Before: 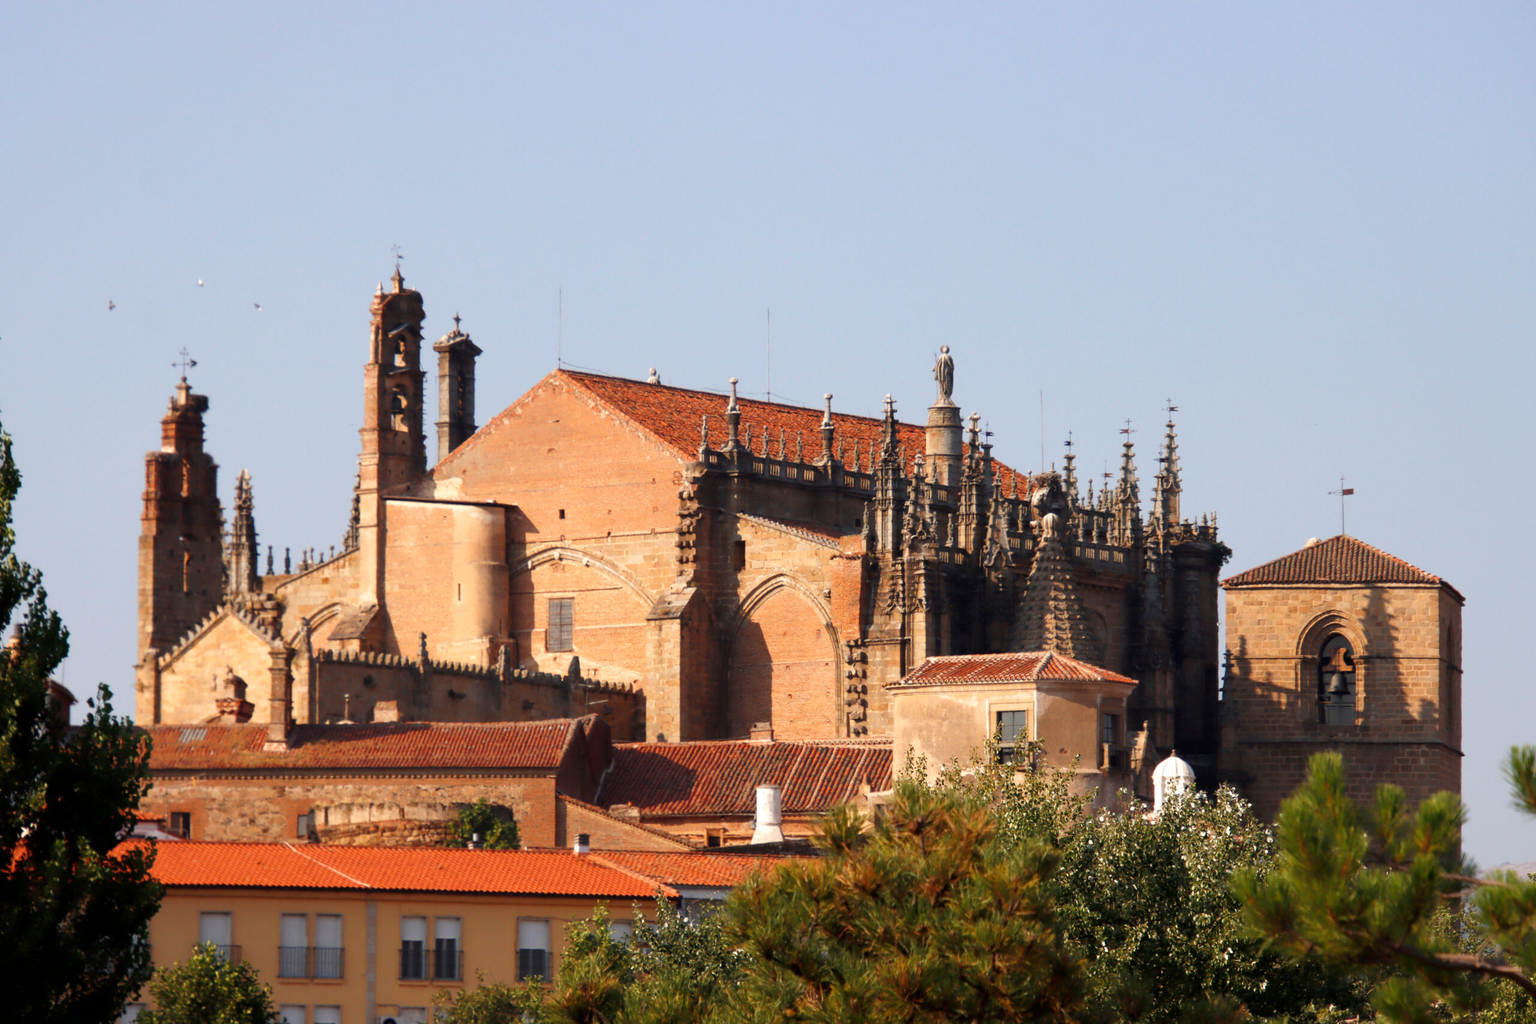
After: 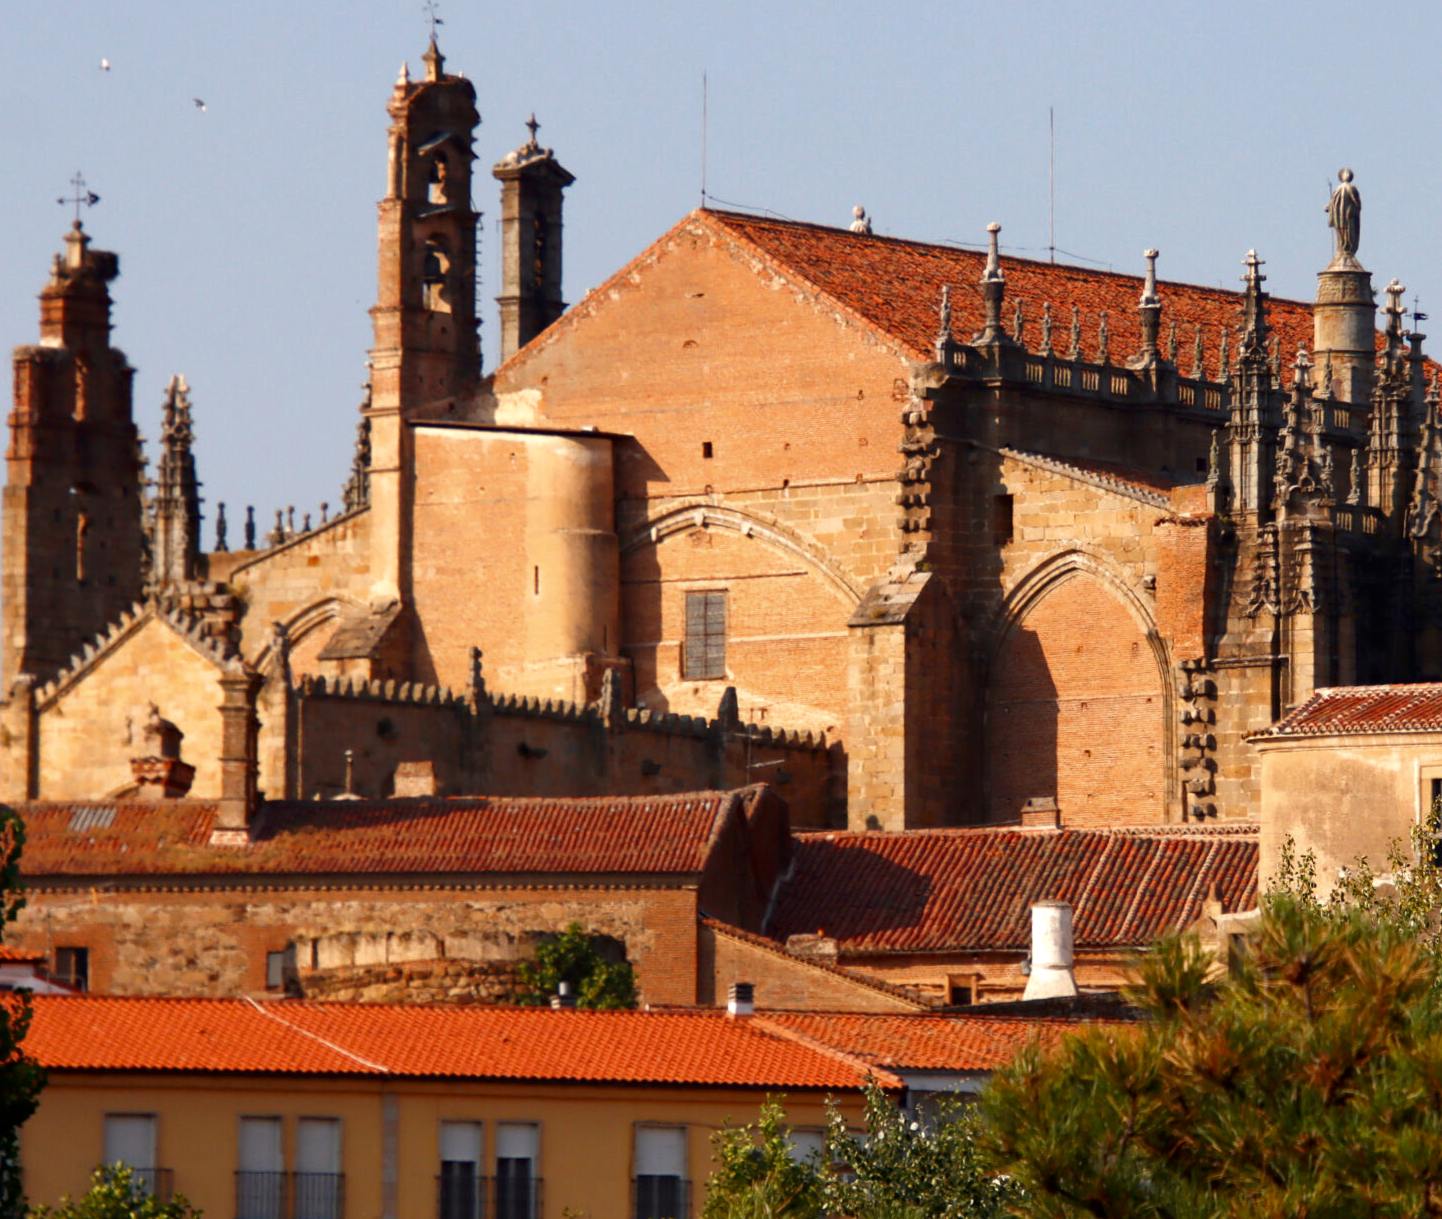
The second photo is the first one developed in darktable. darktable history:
crop: left 8.966%, top 23.852%, right 34.699%, bottom 4.703%
haze removal: compatibility mode true, adaptive false
contrast brightness saturation: brightness -0.09
